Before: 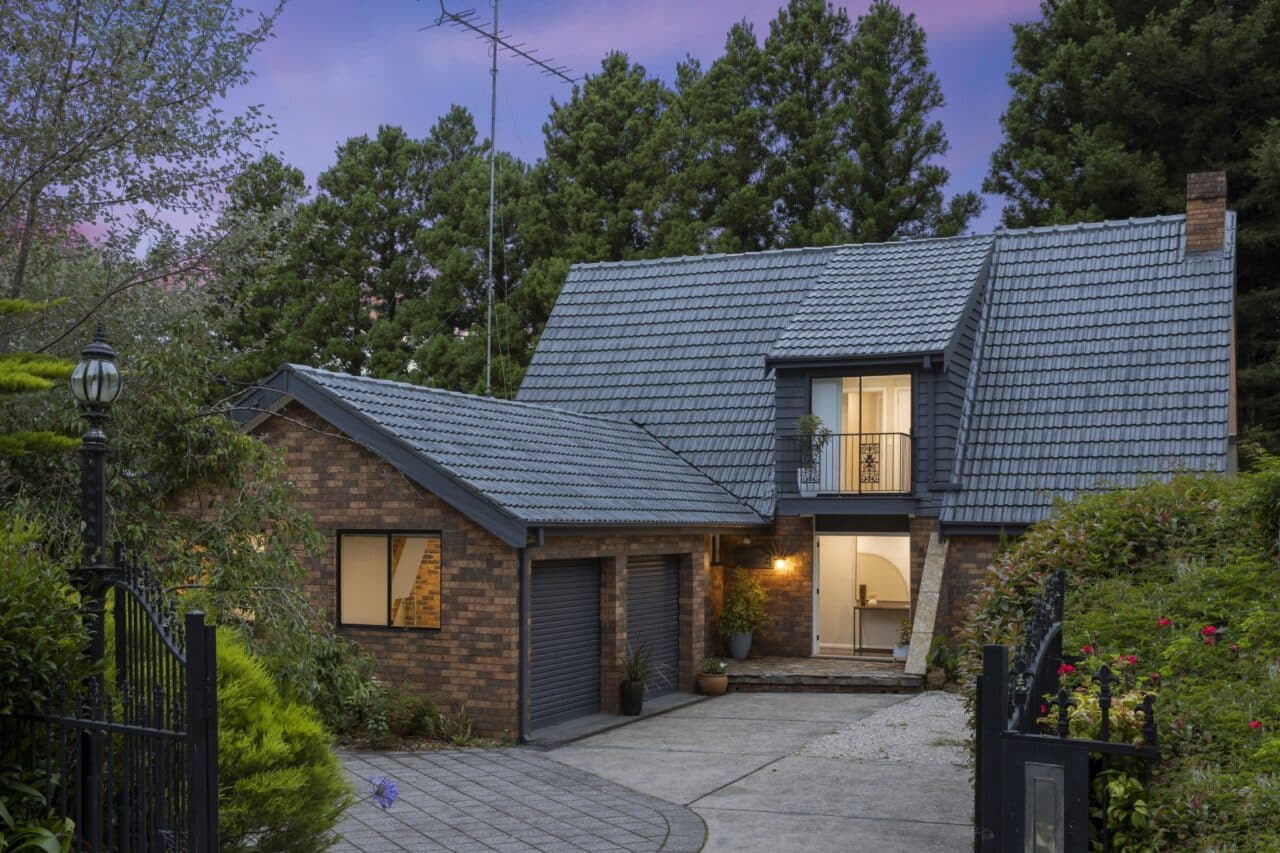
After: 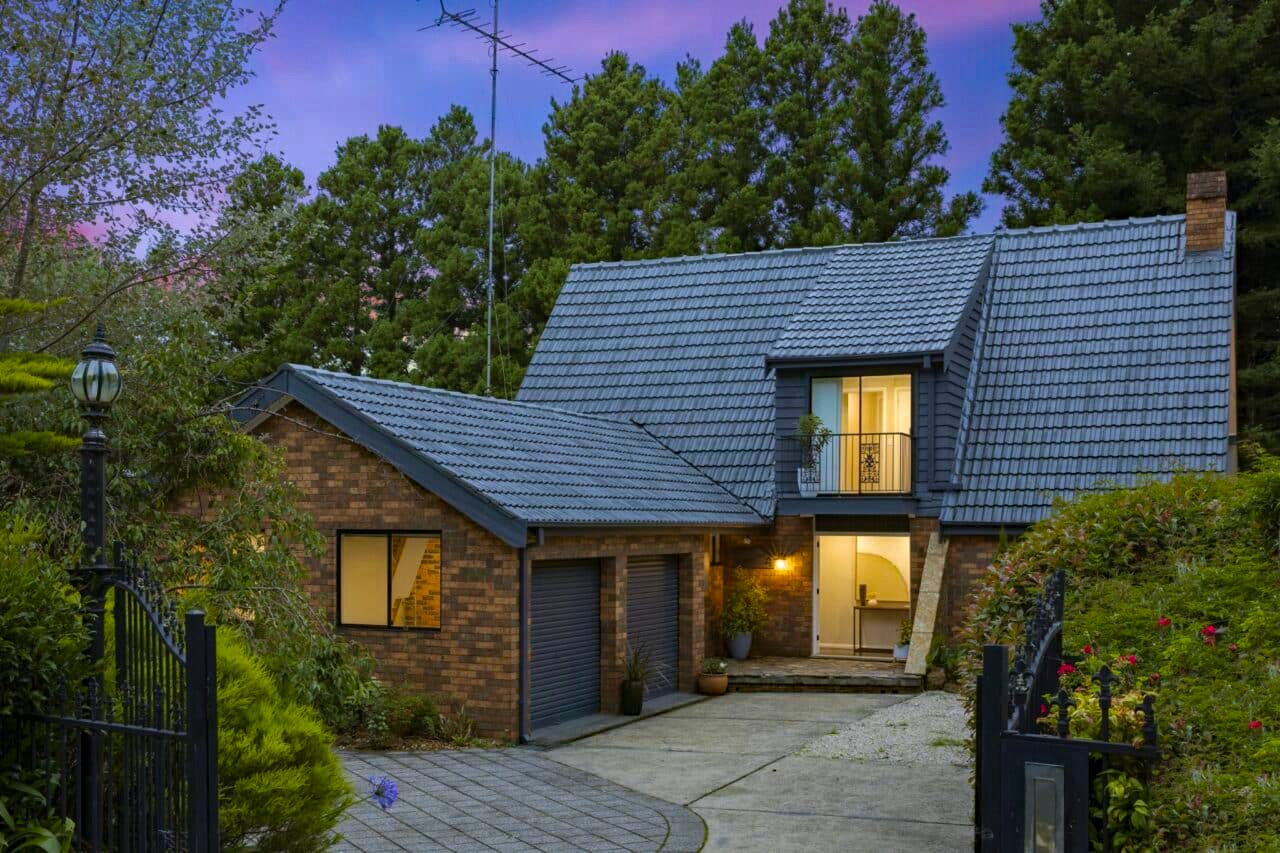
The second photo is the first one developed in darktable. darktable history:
haze removal: strength 0.29, distance 0.25, compatibility mode true, adaptive false
color balance rgb: perceptual saturation grading › global saturation 25%, global vibrance 20%
velvia: on, module defaults
